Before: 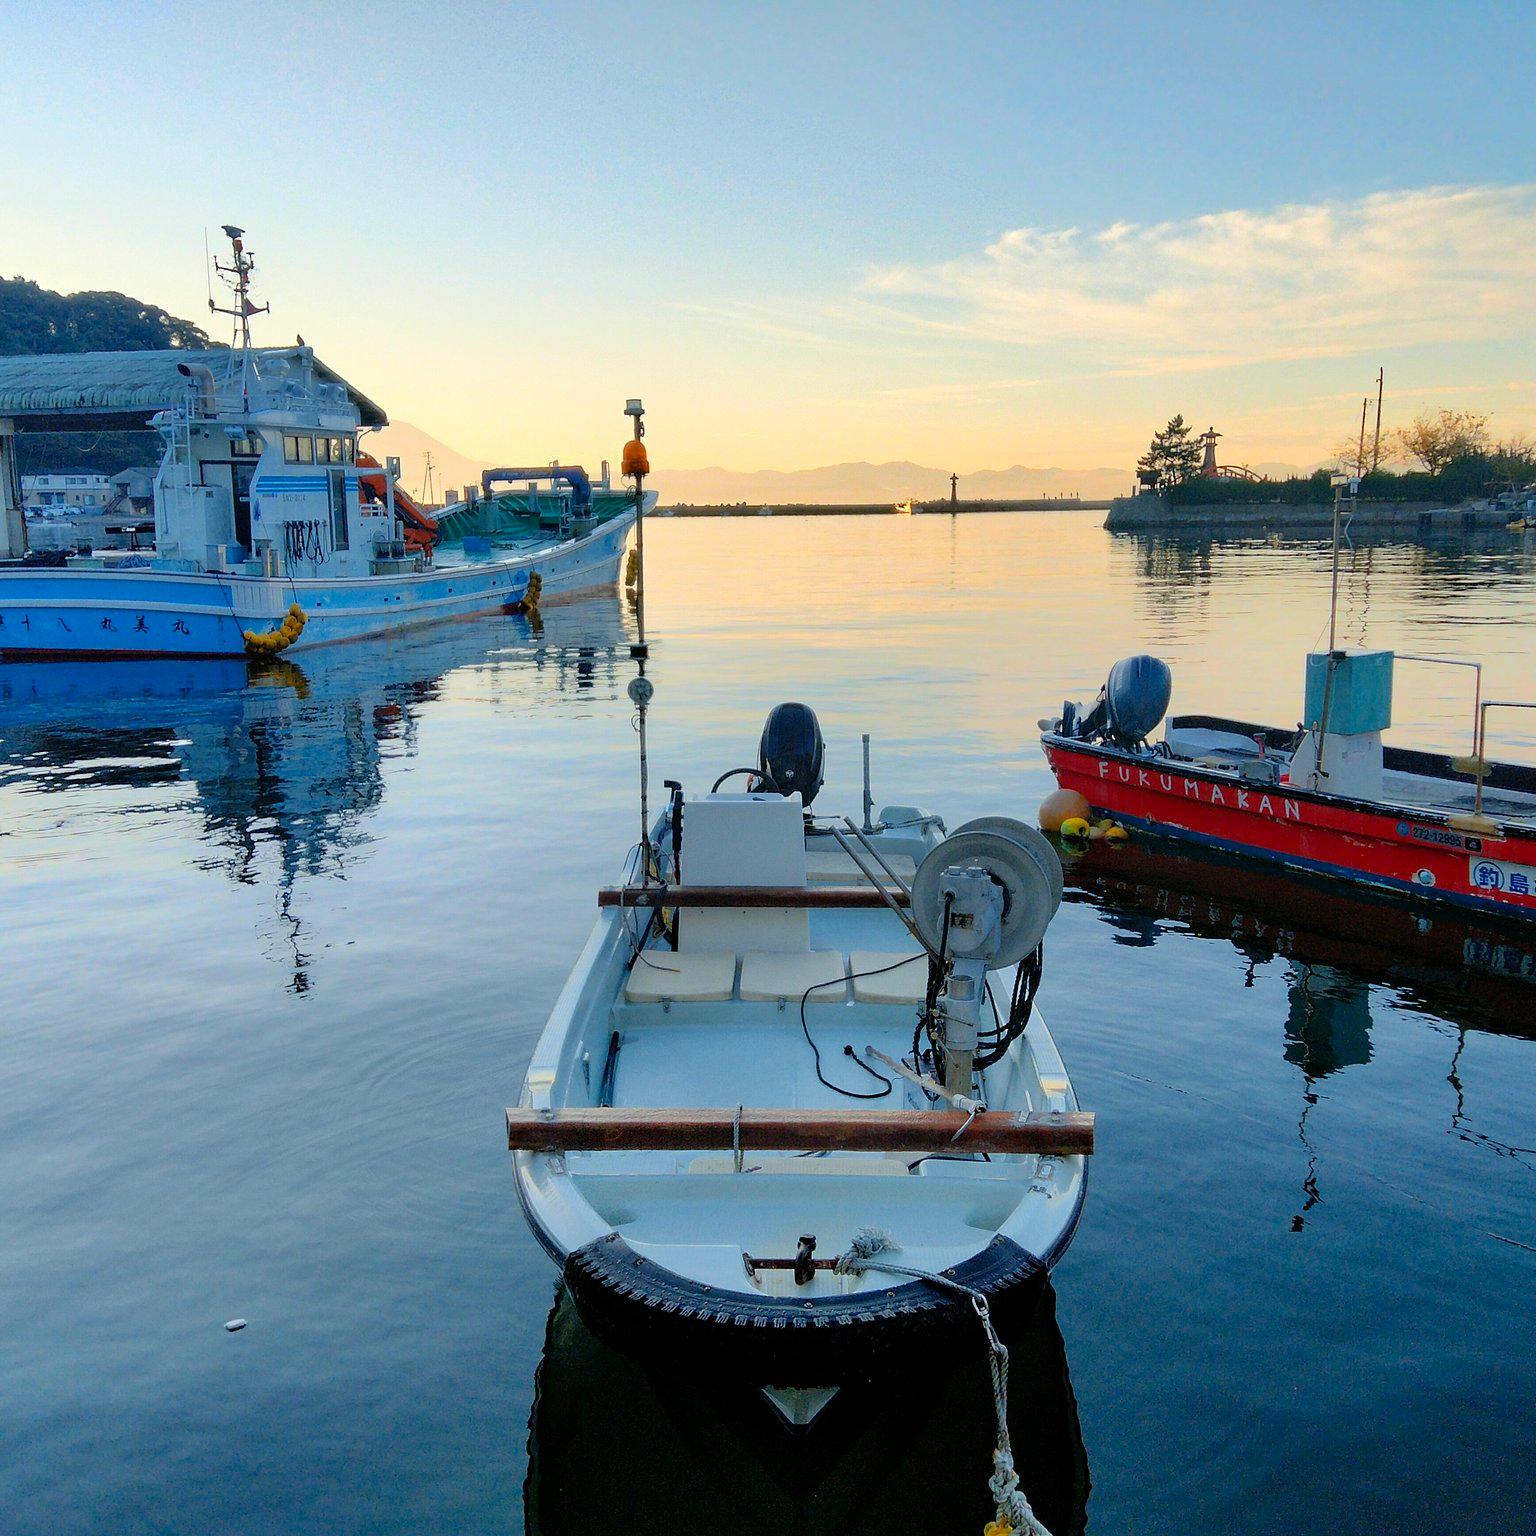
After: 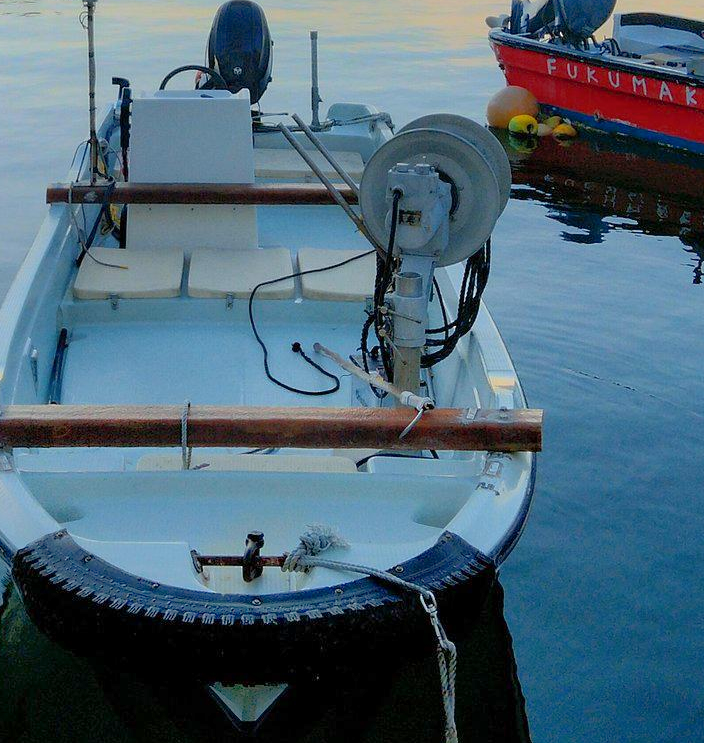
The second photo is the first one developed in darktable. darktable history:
crop: left 35.976%, top 45.819%, right 18.162%, bottom 5.807%
shadows and highlights: on, module defaults
